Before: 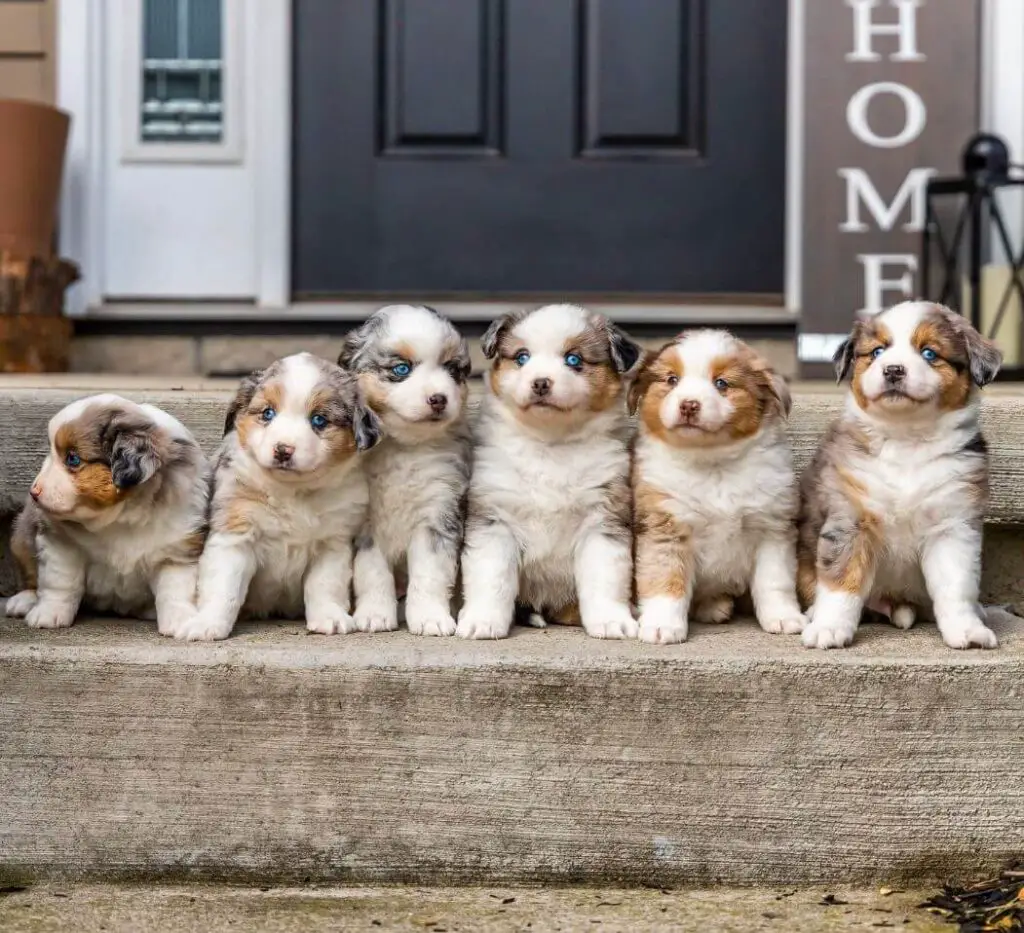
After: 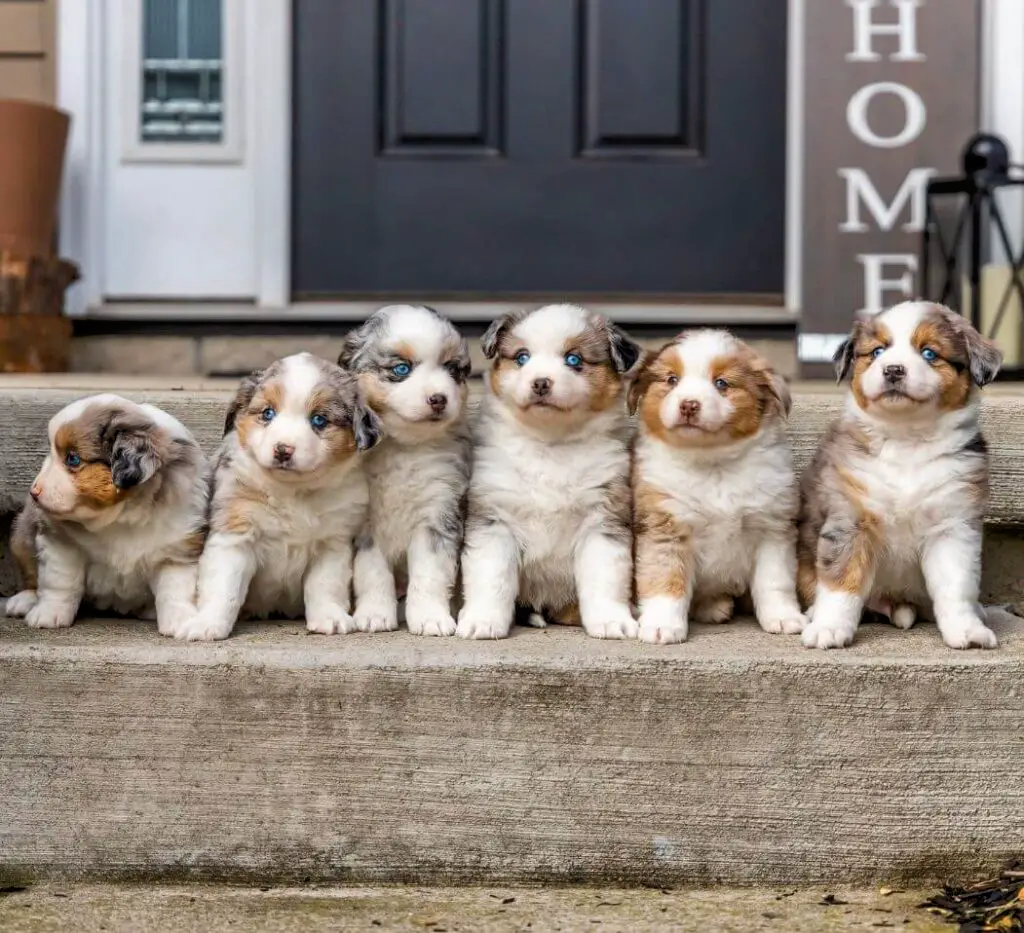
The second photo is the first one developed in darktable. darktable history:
tone equalizer: -8 EV -1.85 EV, -7 EV -1.15 EV, -6 EV -1.65 EV
